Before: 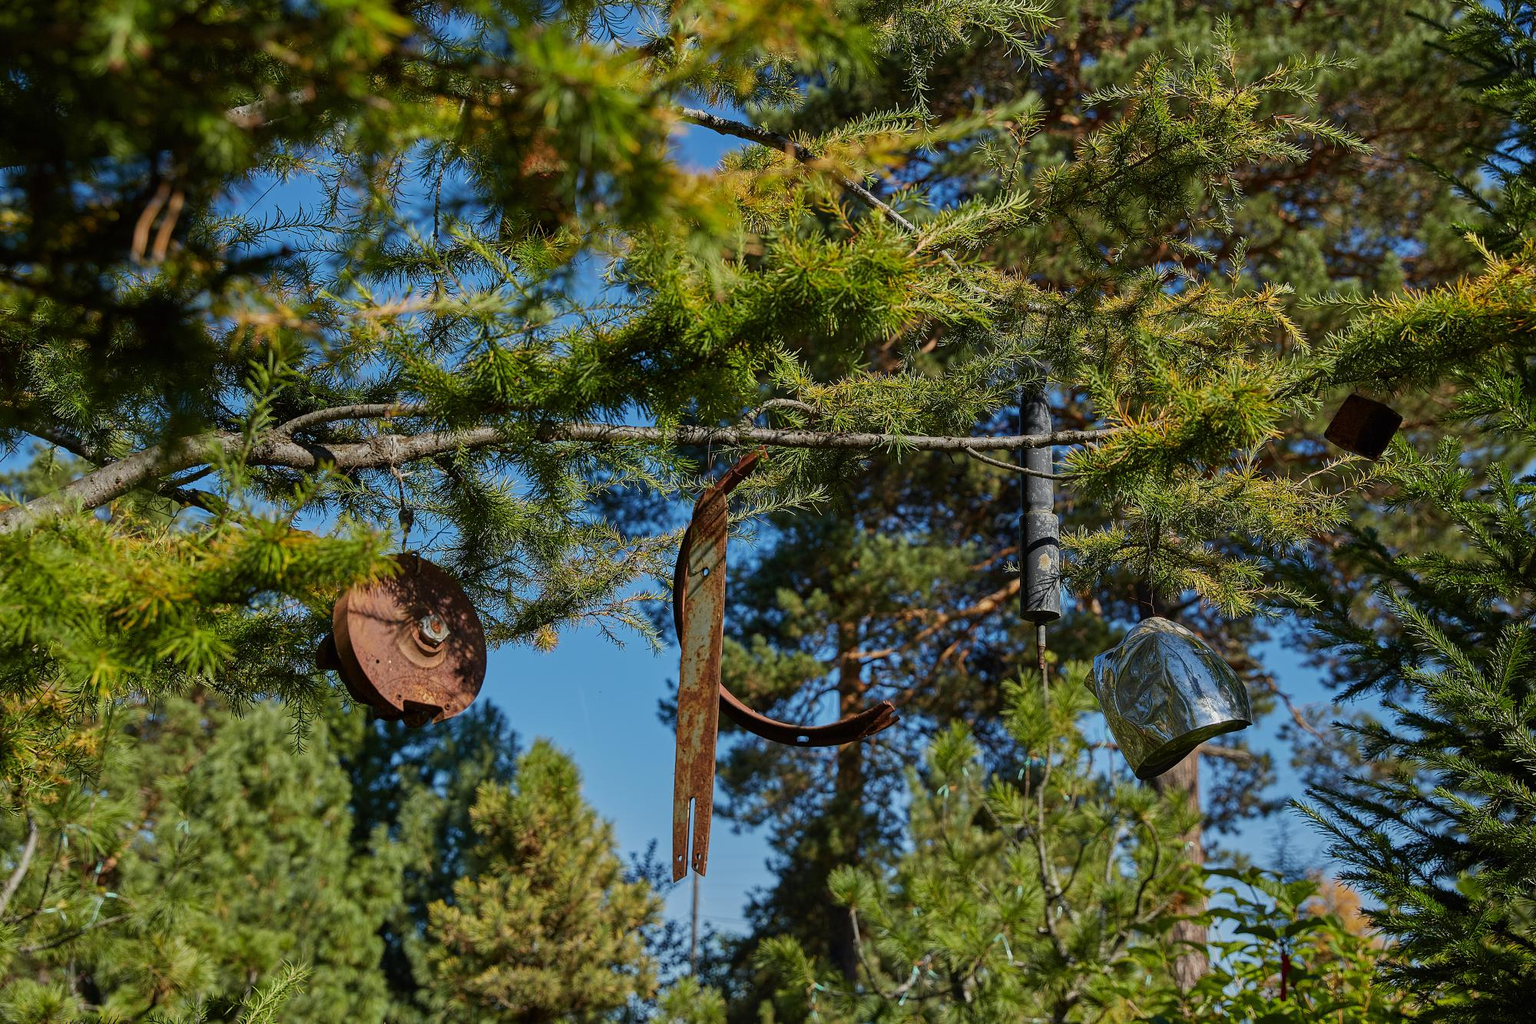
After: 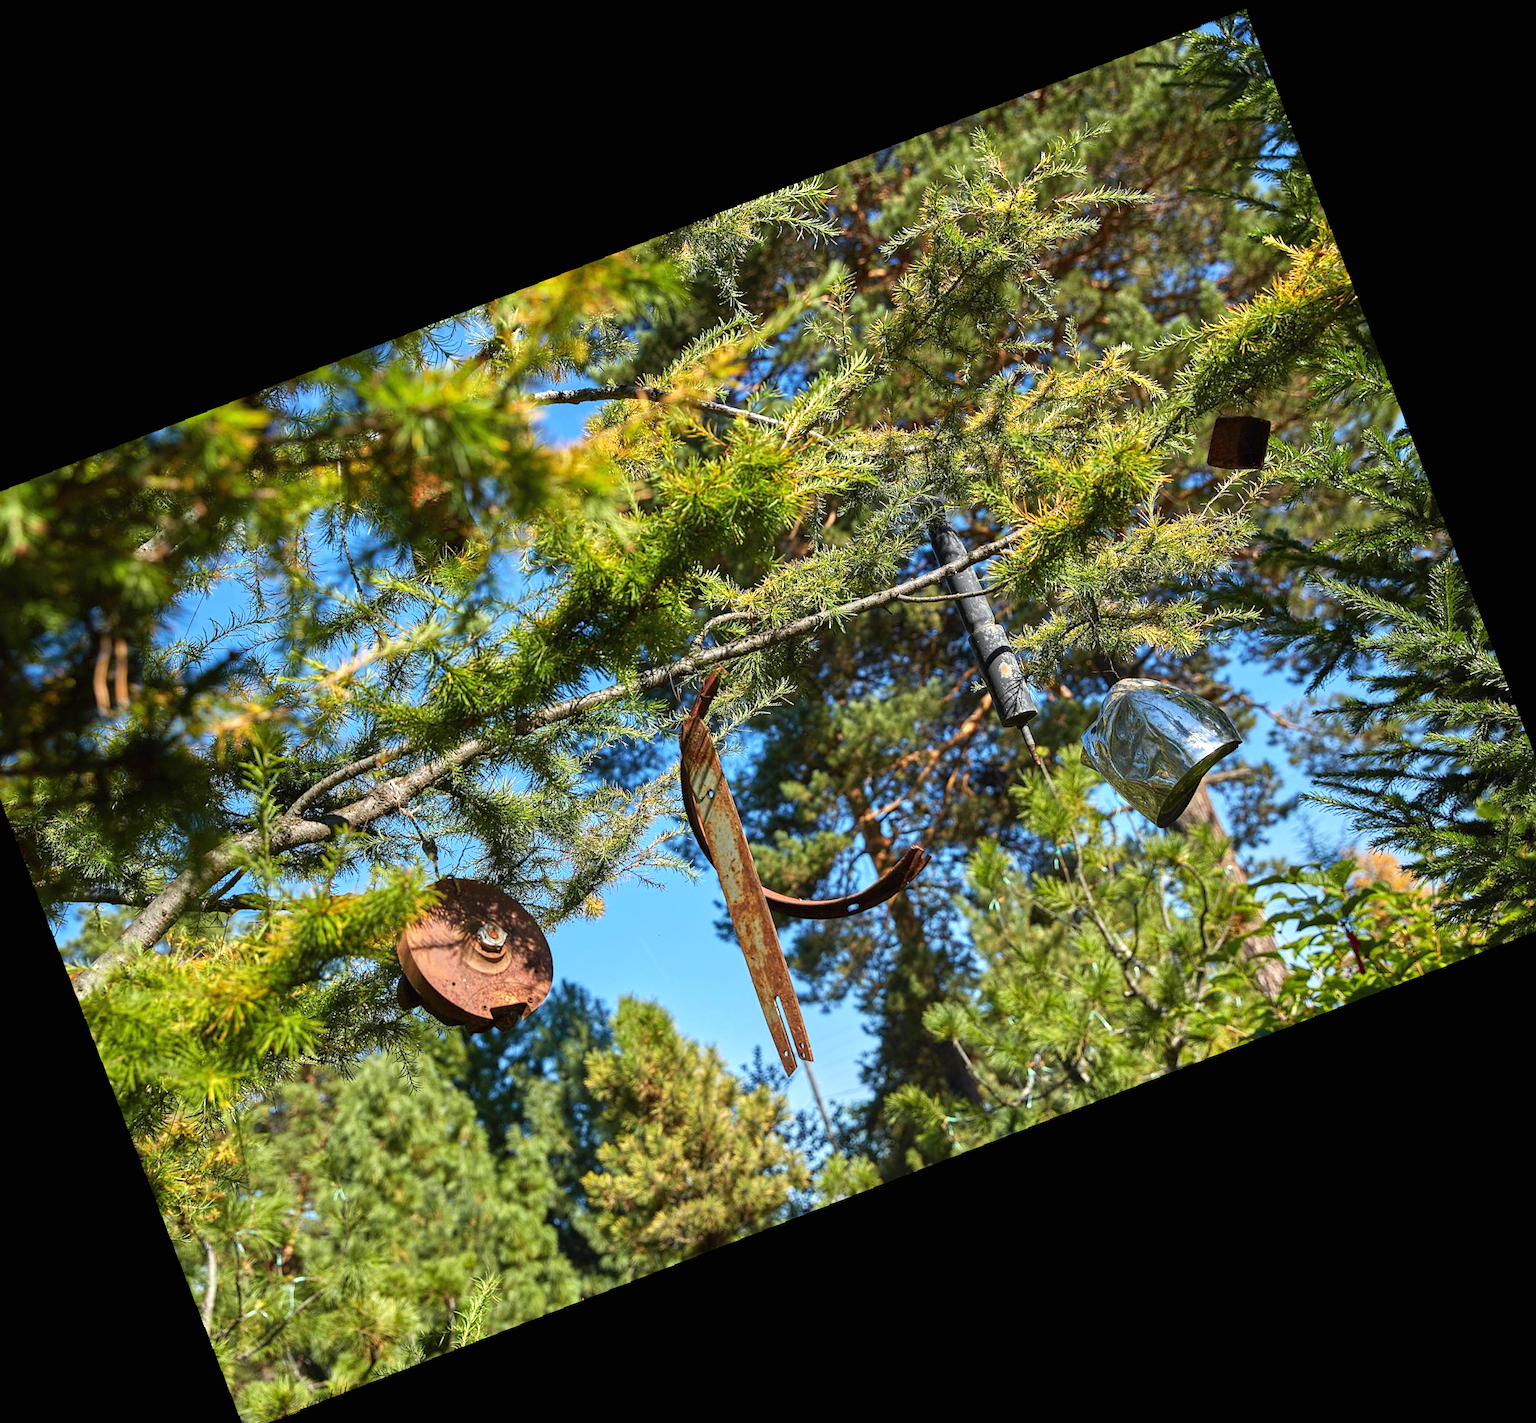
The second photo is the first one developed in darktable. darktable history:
exposure: black level correction 0, exposure 1 EV, compensate exposure bias true, compensate highlight preservation false
crop and rotate: angle 19.43°, left 6.812%, right 4.125%, bottom 1.087%
rotate and perspective: rotation -1.75°, automatic cropping off
